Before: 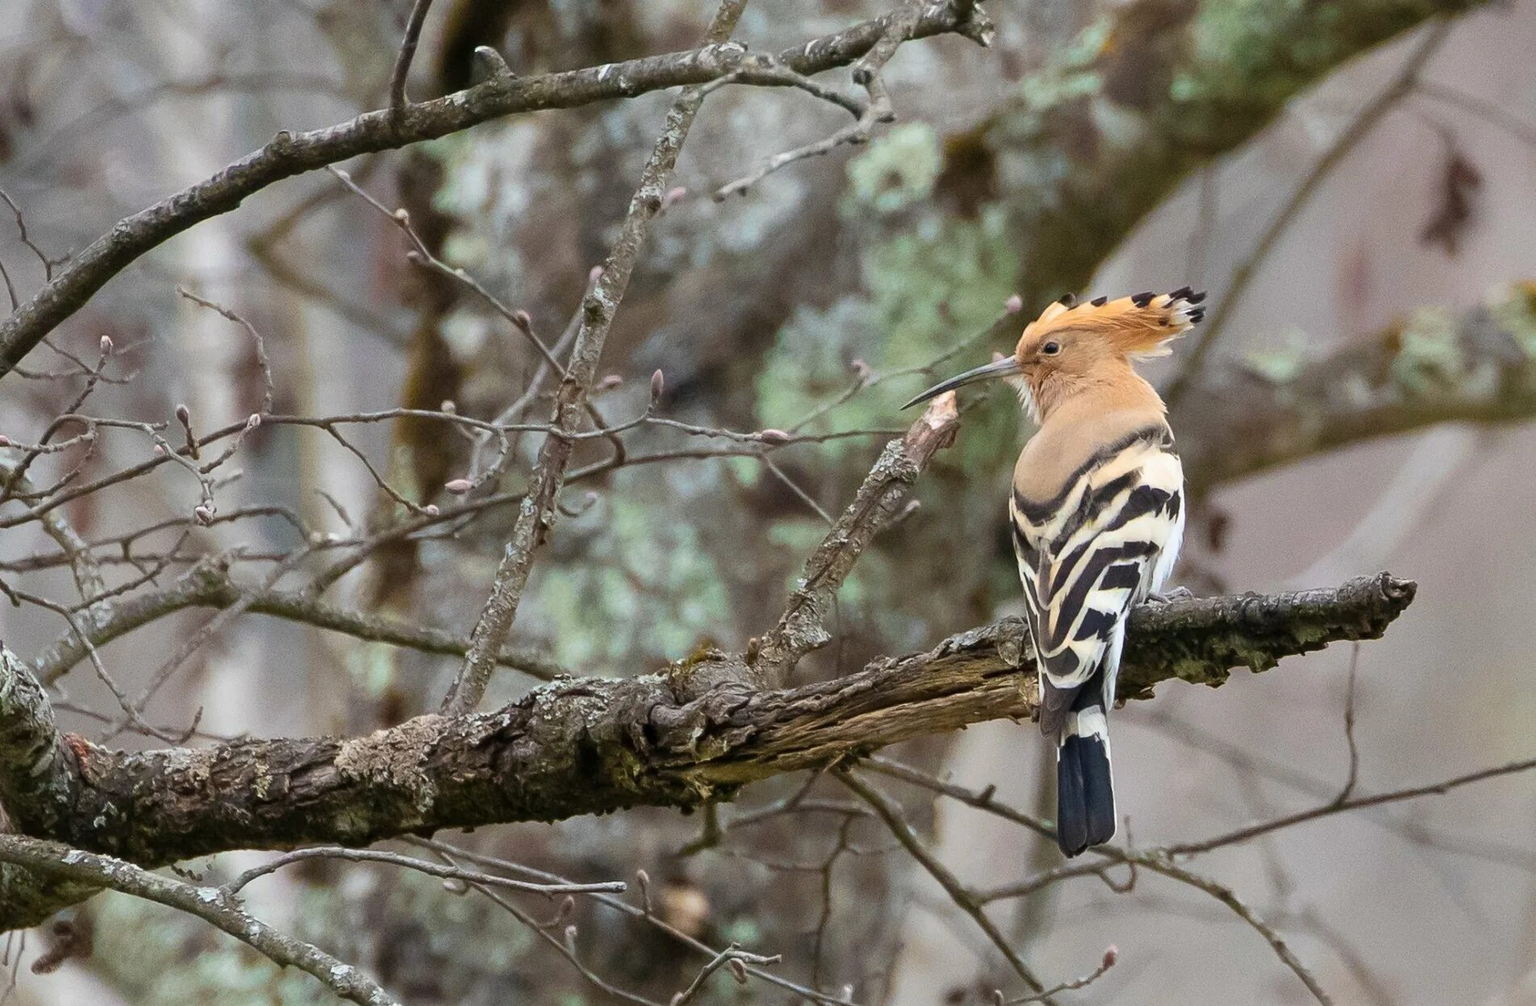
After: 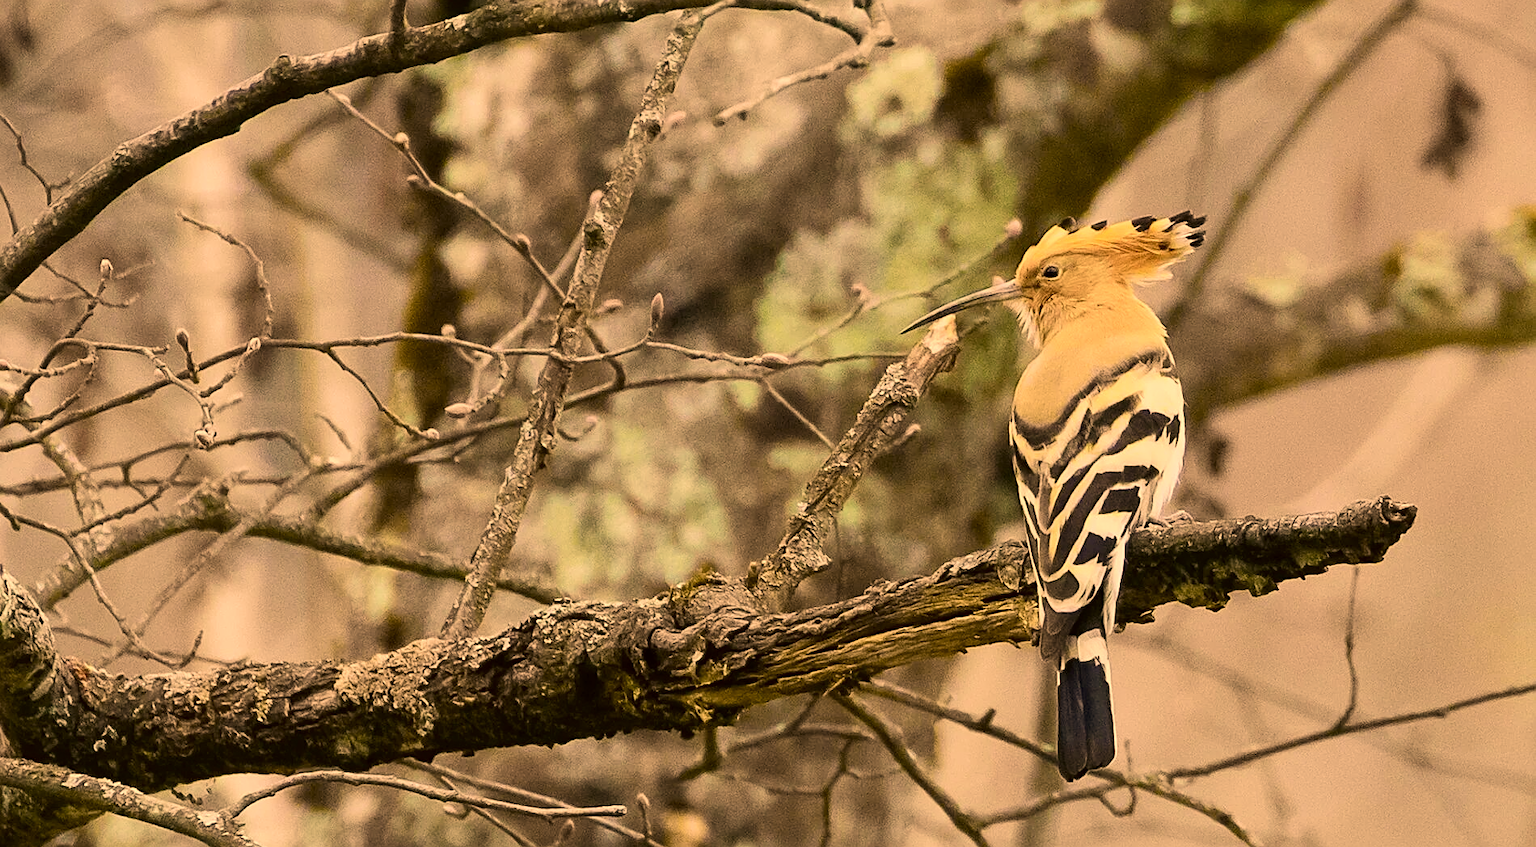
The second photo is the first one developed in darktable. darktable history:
crop: top 7.584%, bottom 8.093%
velvia: strength 17.45%
tone curve: curves: ch0 [(0, 0) (0.078, 0.052) (0.236, 0.22) (0.427, 0.472) (0.508, 0.586) (0.654, 0.742) (0.793, 0.851) (0.994, 0.974)]; ch1 [(0, 0) (0.161, 0.092) (0.35, 0.33) (0.392, 0.392) (0.456, 0.456) (0.505, 0.502) (0.537, 0.518) (0.553, 0.534) (0.602, 0.579) (0.718, 0.718) (1, 1)]; ch2 [(0, 0) (0.346, 0.362) (0.411, 0.412) (0.502, 0.502) (0.531, 0.521) (0.586, 0.59) (0.621, 0.604) (1, 1)], color space Lab, independent channels, preserve colors none
color correction: highlights a* 18.68, highlights b* 36.14, shadows a* 1.37, shadows b* 6.72, saturation 1.04
exposure: exposure -0.04 EV, compensate highlight preservation false
sharpen: on, module defaults
